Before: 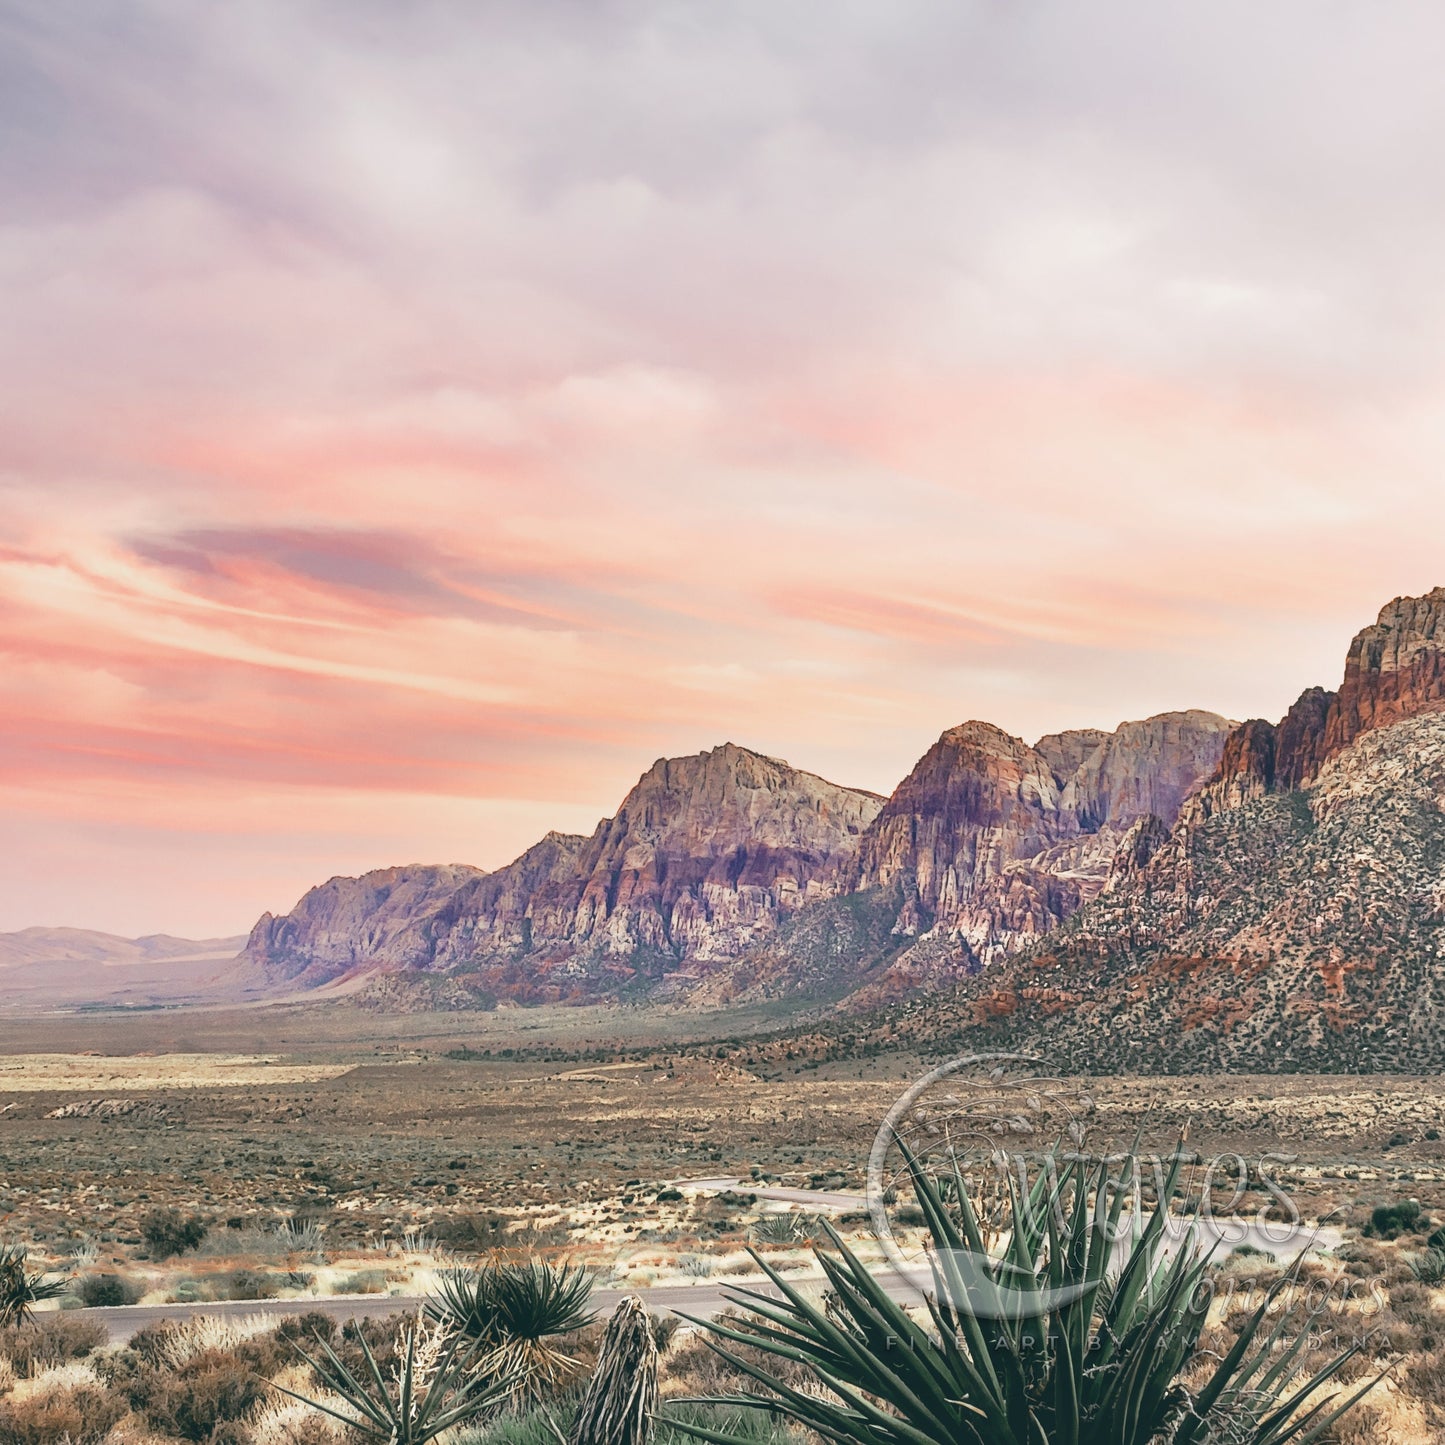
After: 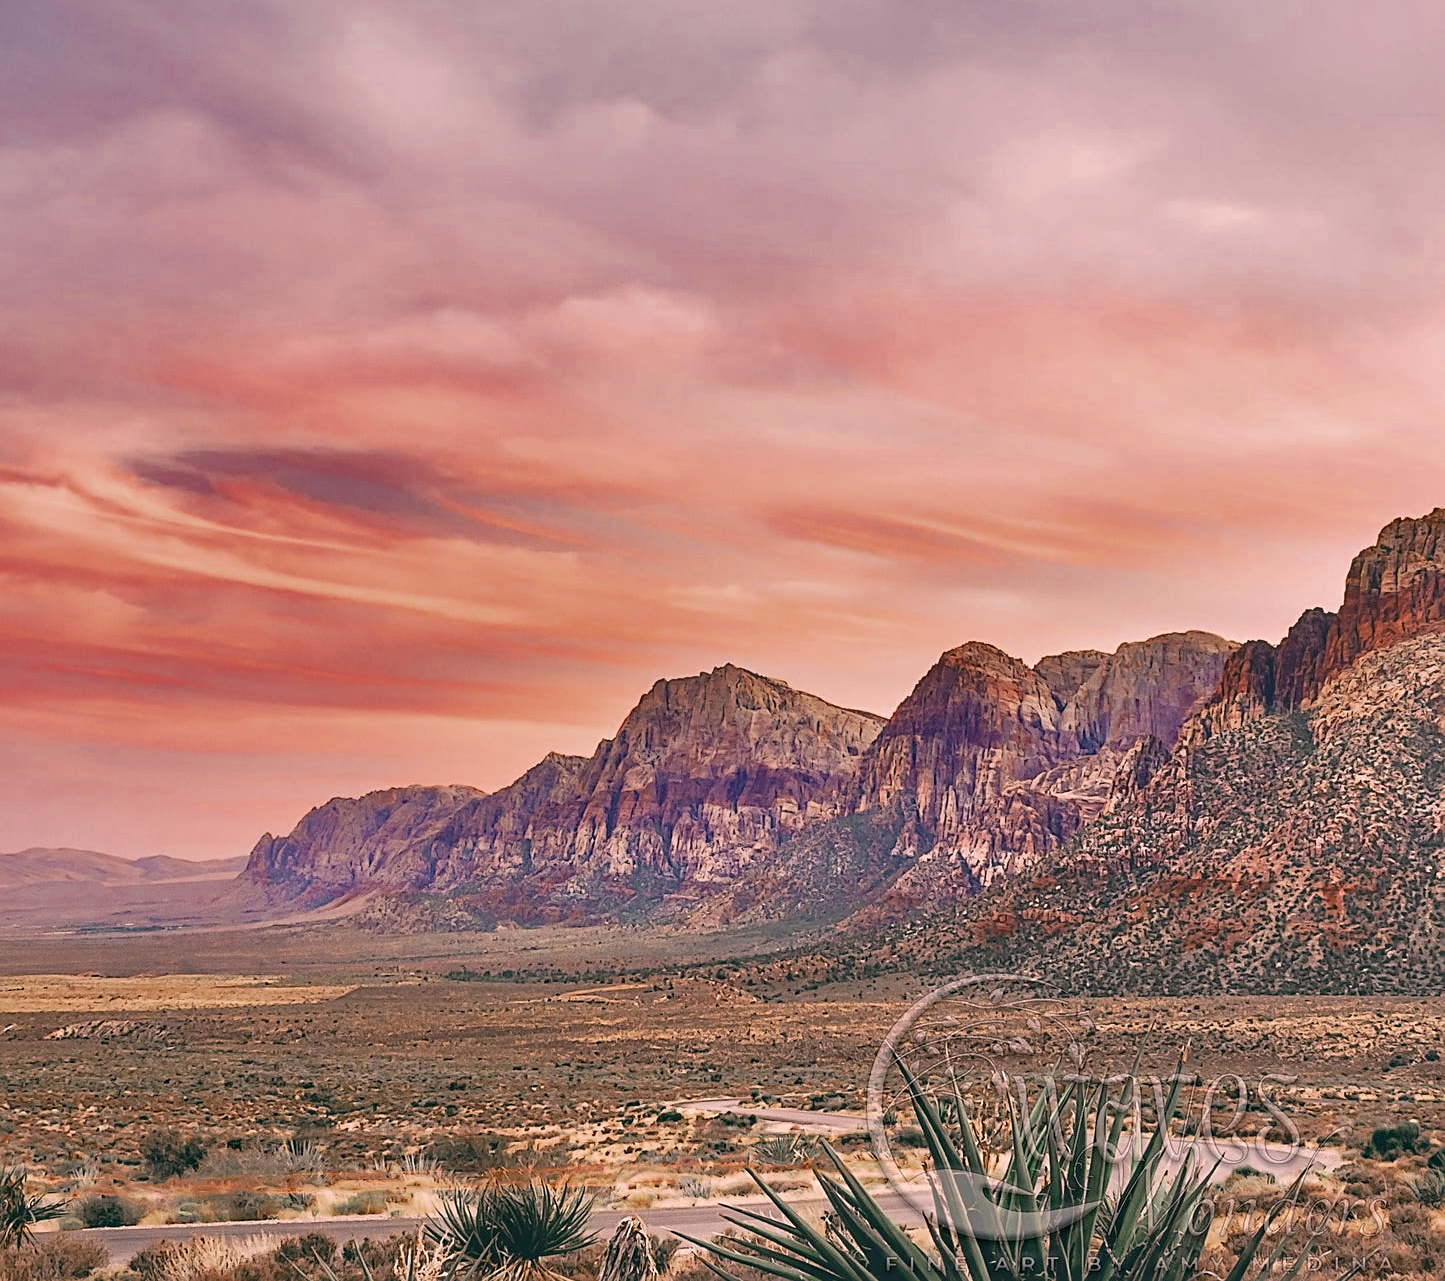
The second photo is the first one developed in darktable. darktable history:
color zones: curves: ch0 [(0.11, 0.396) (0.195, 0.36) (0.25, 0.5) (0.303, 0.412) (0.357, 0.544) (0.75, 0.5) (0.967, 0.328)]; ch1 [(0, 0.468) (0.112, 0.512) (0.202, 0.6) (0.25, 0.5) (0.307, 0.352) (0.357, 0.544) (0.75, 0.5) (0.963, 0.524)]
sharpen: on, module defaults
crop and rotate: top 5.5%, bottom 5.821%
color correction: highlights a* 14.65, highlights b* 4.82
haze removal: compatibility mode true, adaptive false
shadows and highlights: soften with gaussian
